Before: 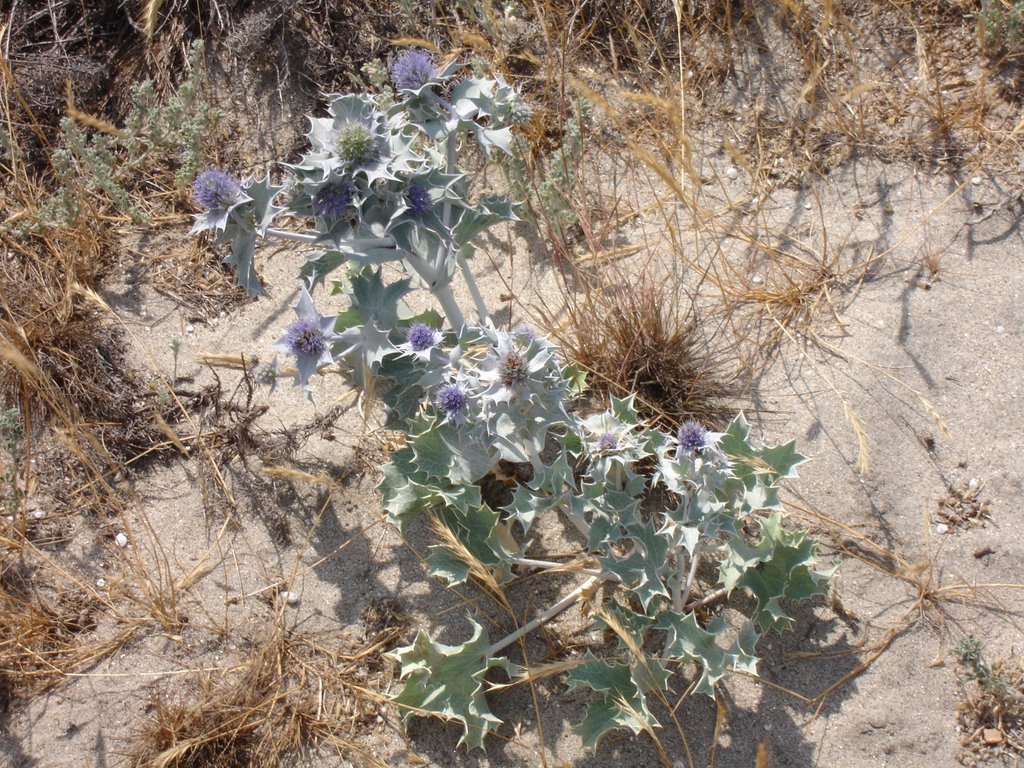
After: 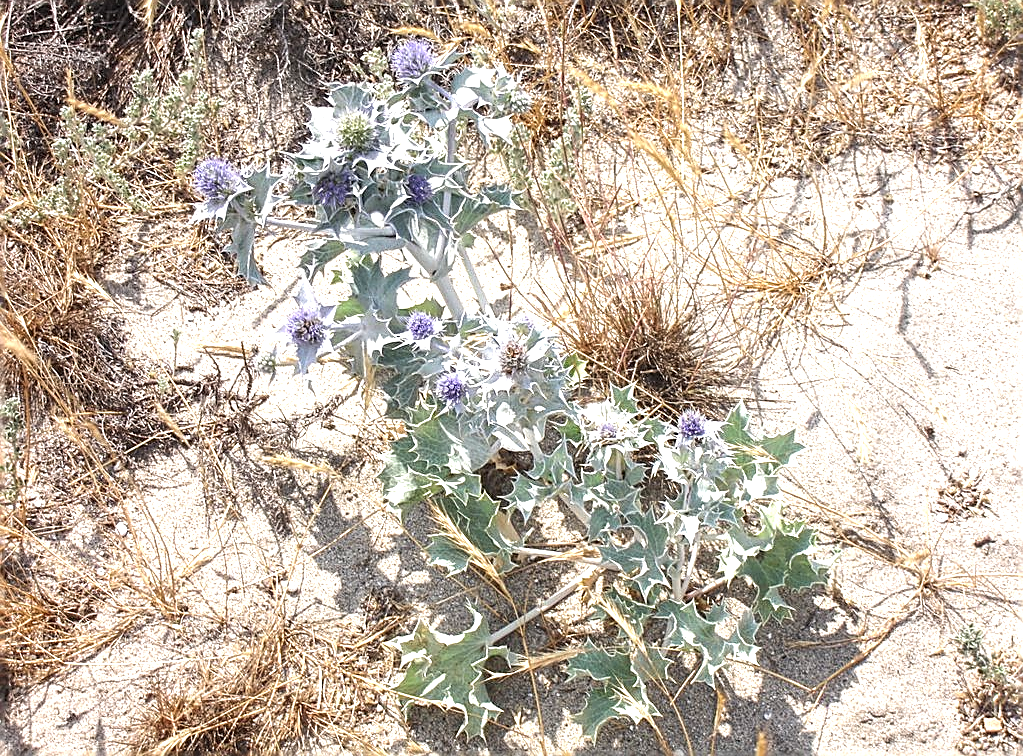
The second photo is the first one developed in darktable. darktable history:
contrast equalizer: y [[0.536, 0.565, 0.581, 0.516, 0.52, 0.491], [0.5 ×6], [0.5 ×6], [0 ×6], [0 ×6]], mix 0.158
local contrast: on, module defaults
exposure: black level correction -0.002, exposure 1.113 EV, compensate exposure bias true, compensate highlight preservation false
color zones: curves: ch0 [(0.068, 0.464) (0.25, 0.5) (0.48, 0.508) (0.75, 0.536) (0.886, 0.476) (0.967, 0.456)]; ch1 [(0.066, 0.456) (0.25, 0.5) (0.616, 0.508) (0.746, 0.56) (0.934, 0.444)]
crop: top 1.51%, right 0.035%
sharpen: radius 1.73, amount 1.292
